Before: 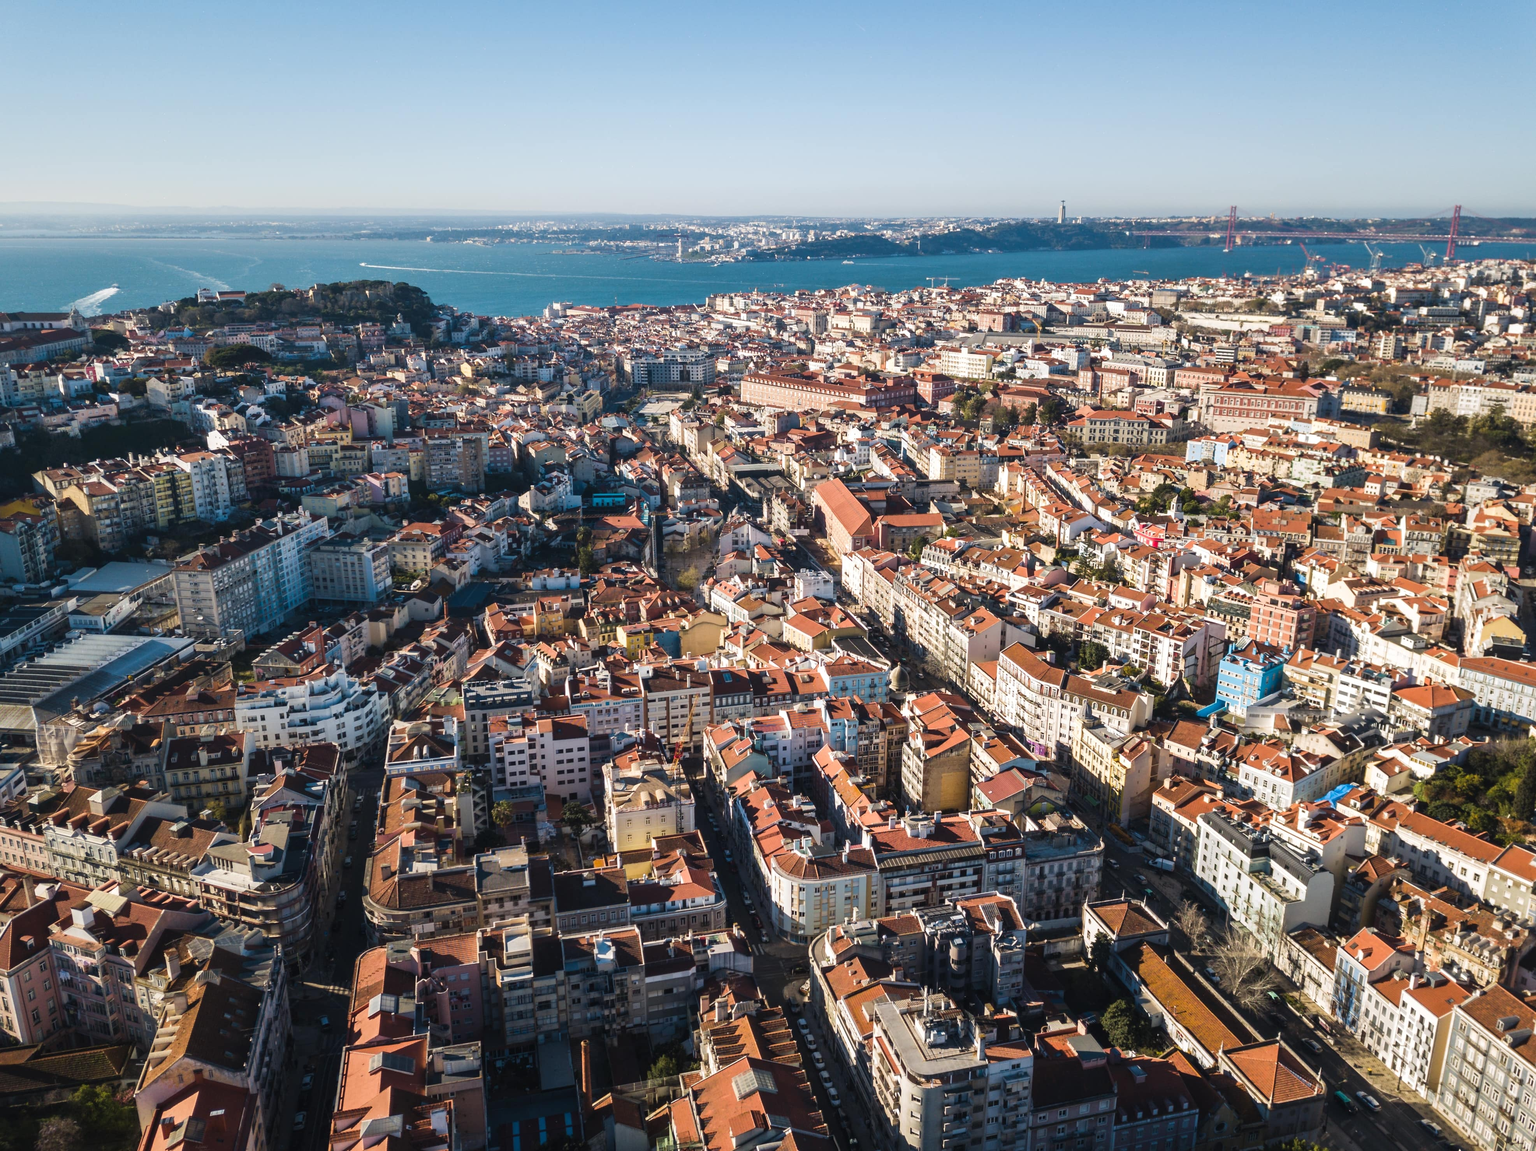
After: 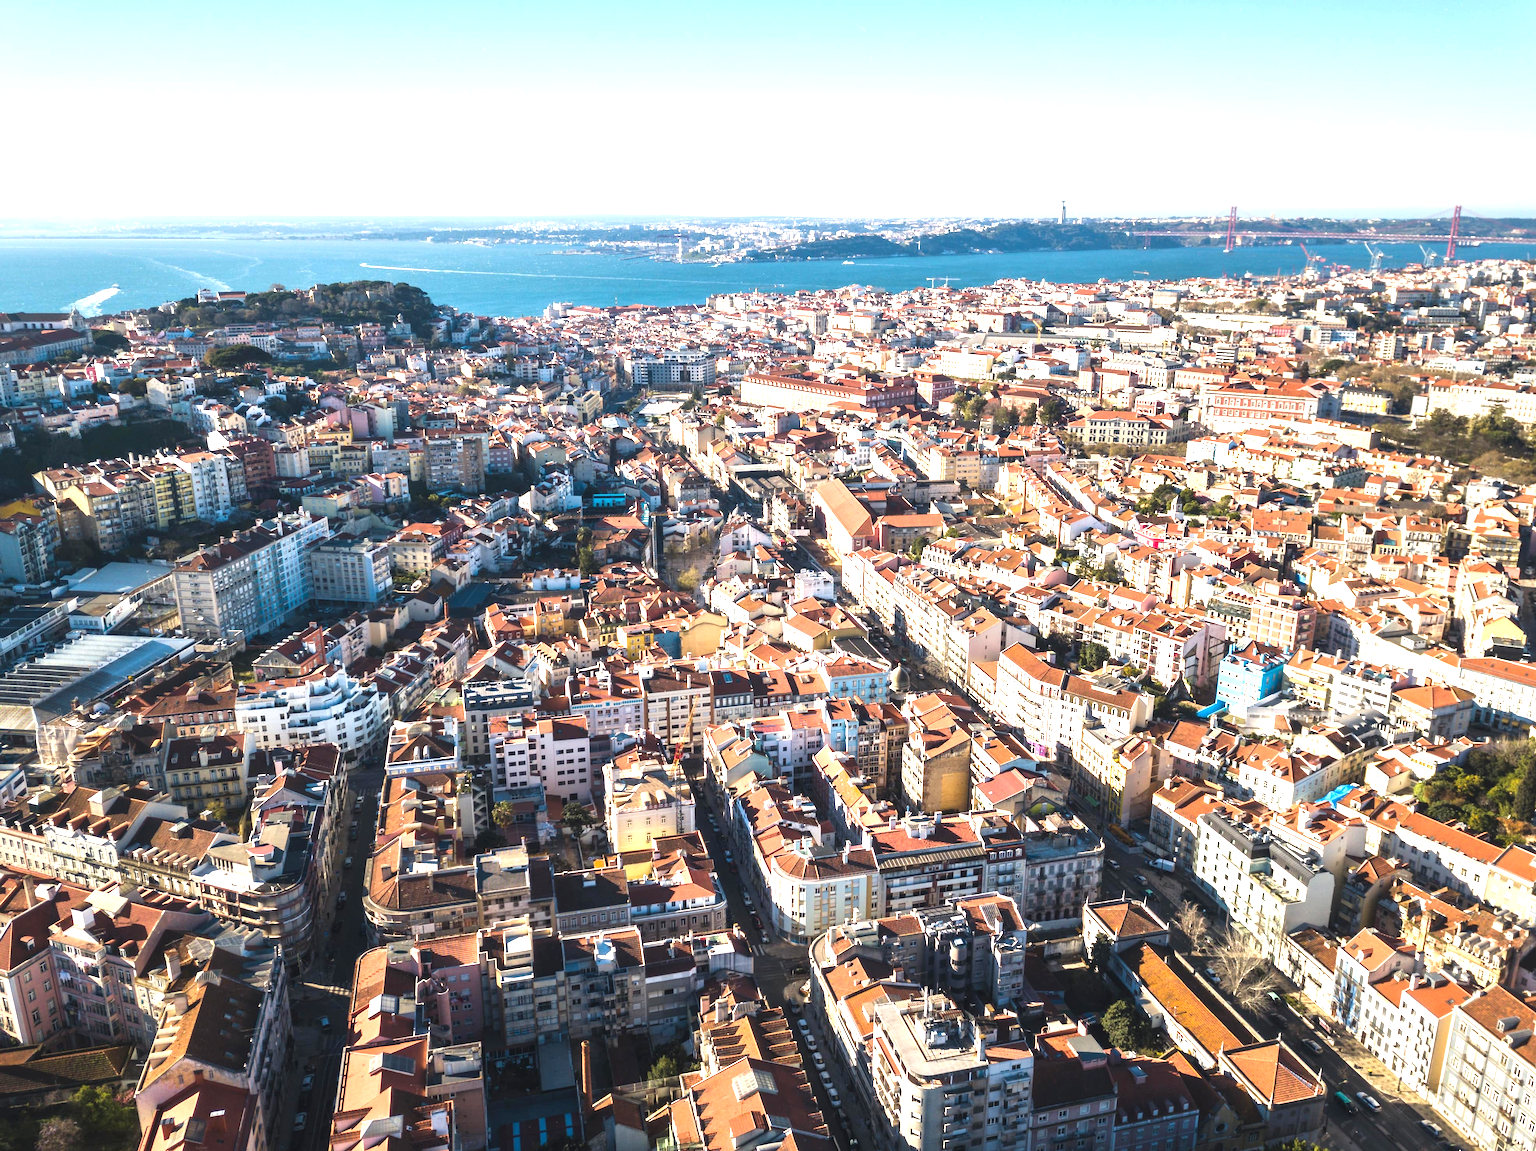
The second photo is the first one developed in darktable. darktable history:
exposure: exposure 1.148 EV, compensate exposure bias true, compensate highlight preservation false
